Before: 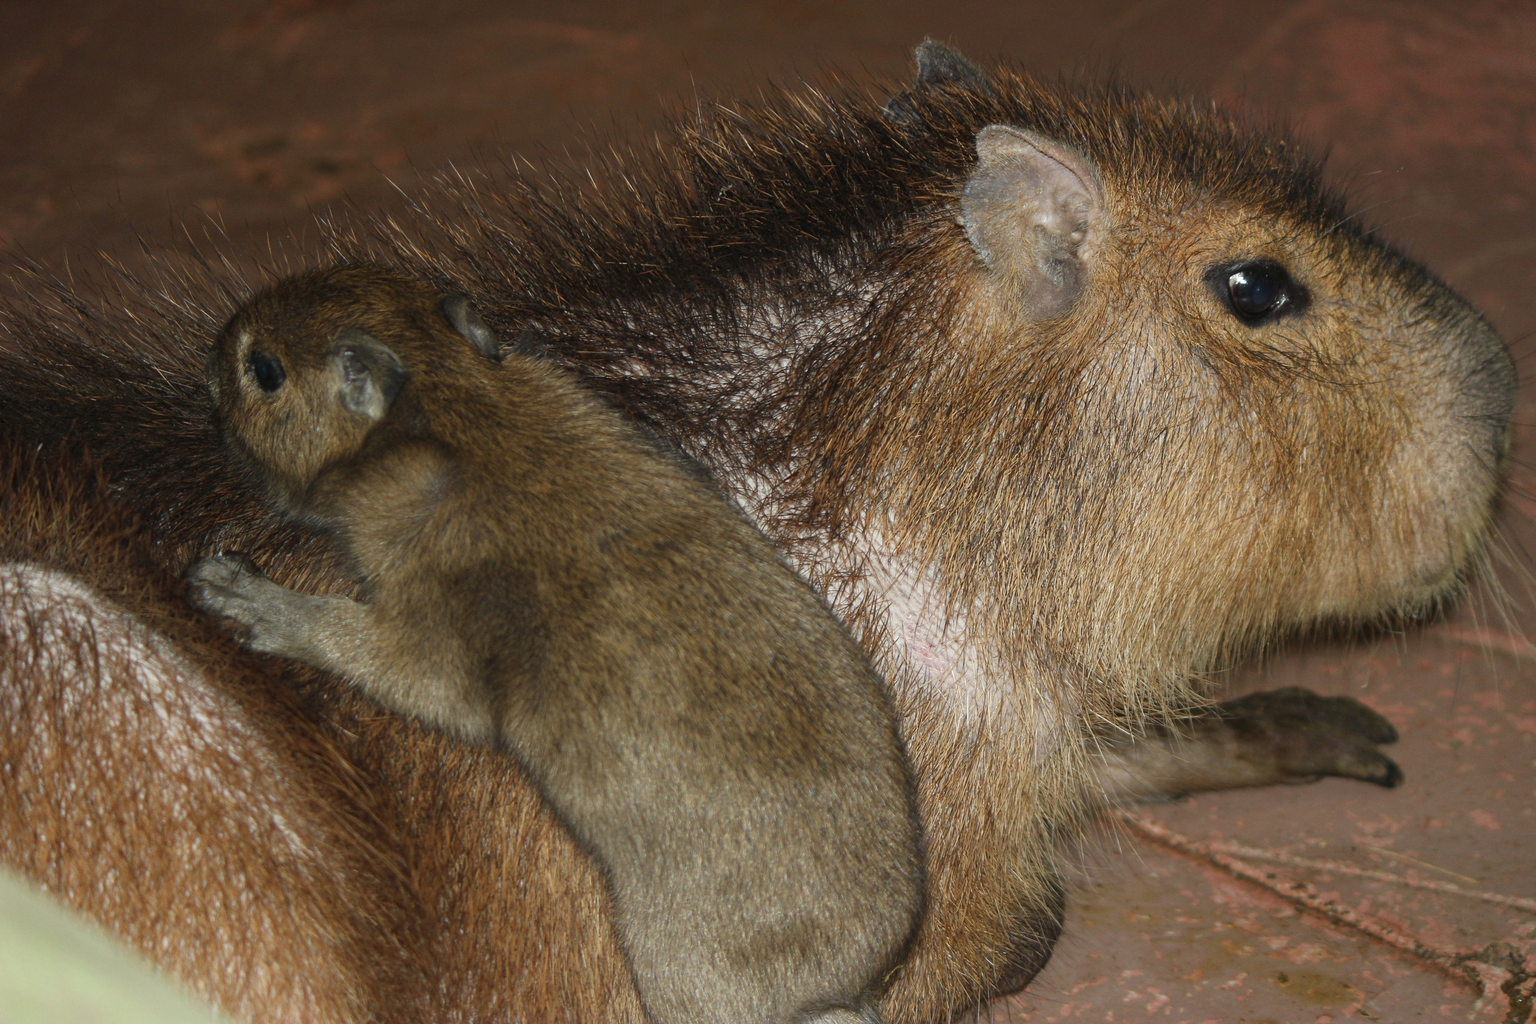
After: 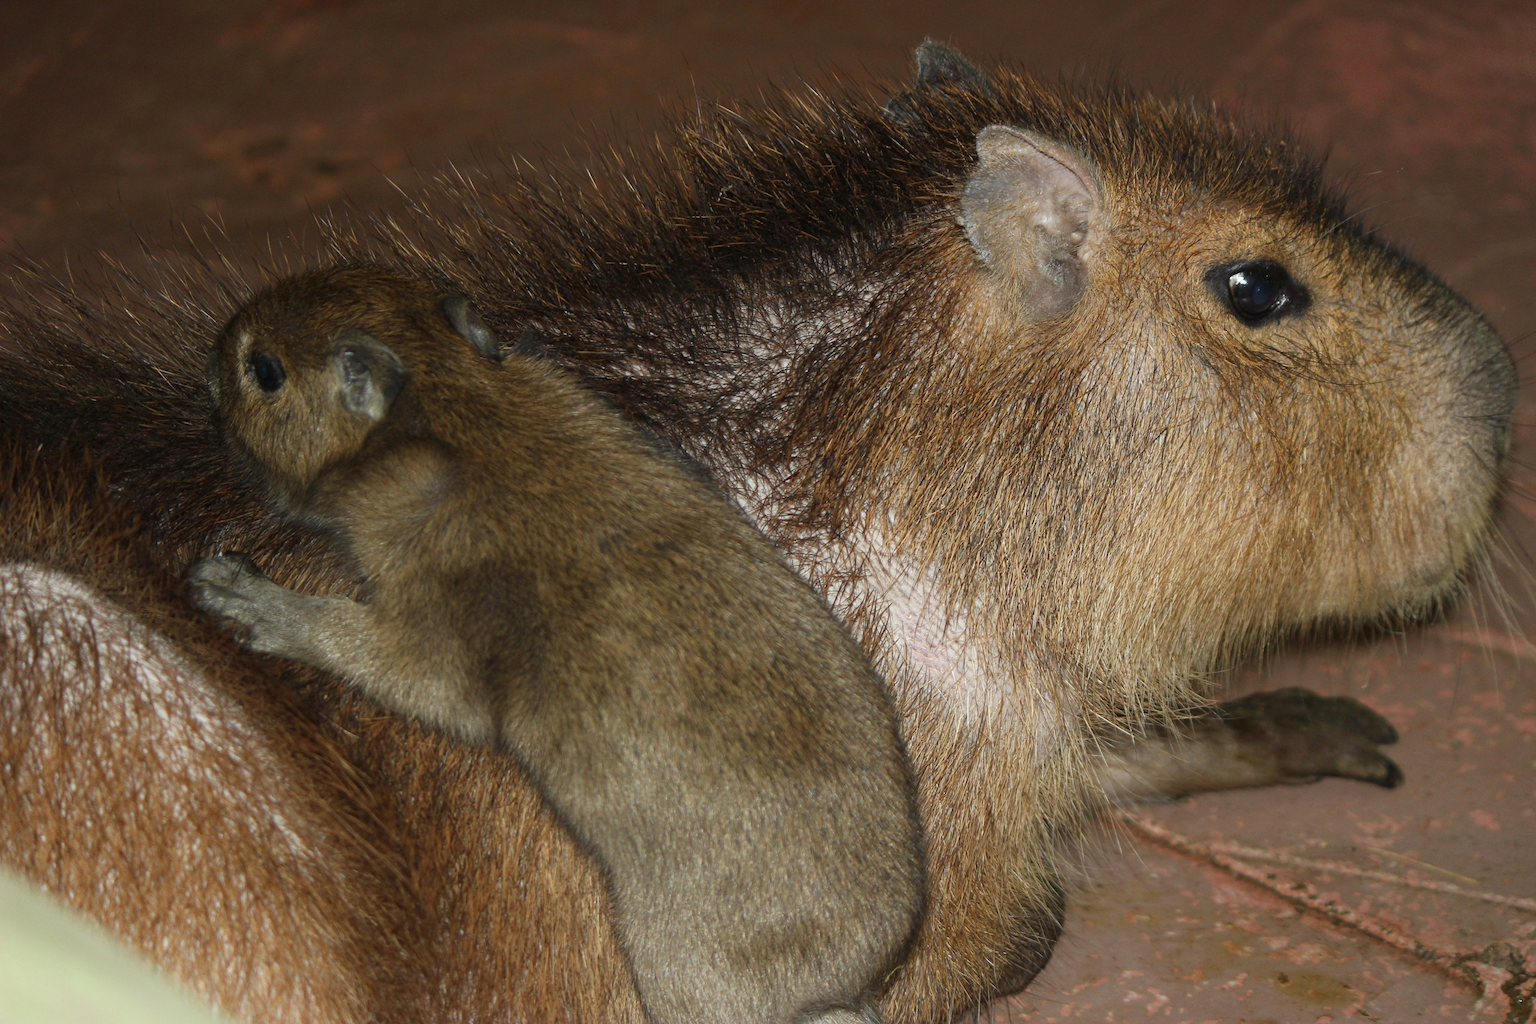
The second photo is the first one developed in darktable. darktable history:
shadows and highlights: shadows -24.28, highlights 49.77, soften with gaussian
exposure: black level correction 0.001, exposure 0.014 EV, compensate highlight preservation false
